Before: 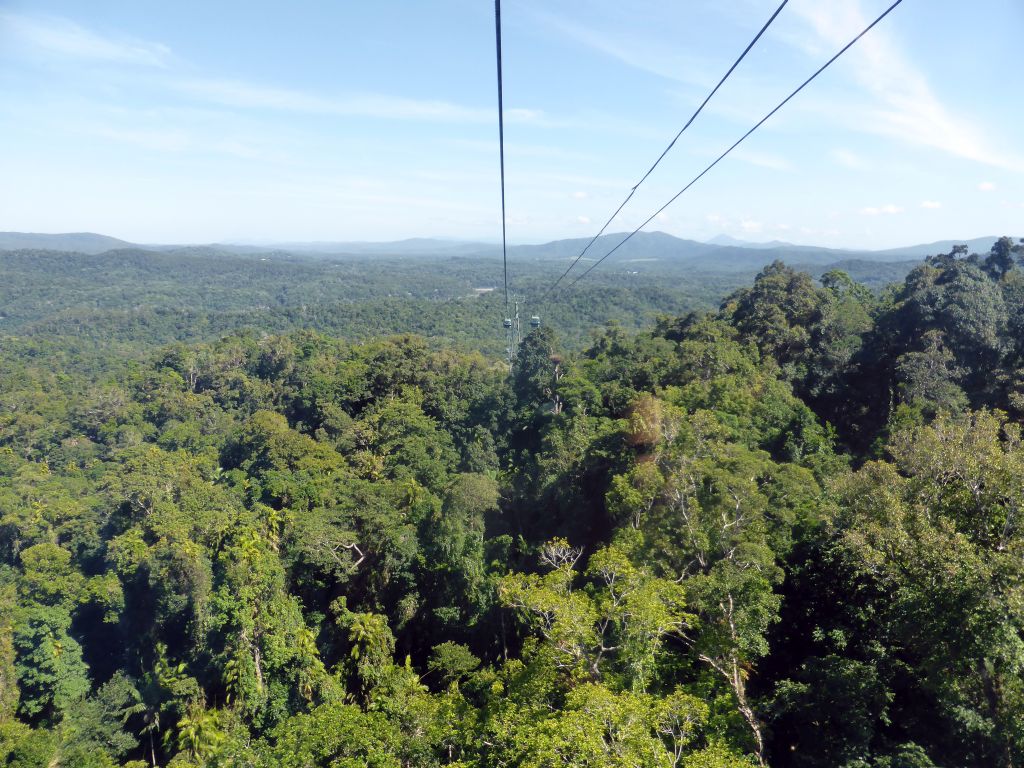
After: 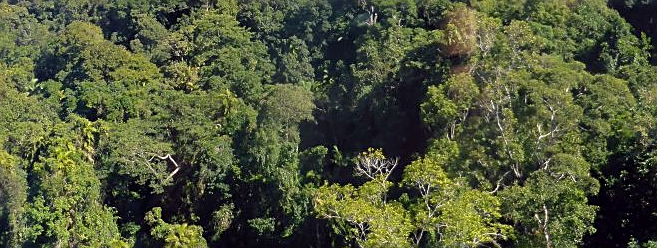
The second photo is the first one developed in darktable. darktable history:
sharpen: on, module defaults
contrast equalizer: octaves 7, y [[0.5, 0.504, 0.515, 0.527, 0.535, 0.534], [0.5 ×6], [0.491, 0.387, 0.179, 0.068, 0.068, 0.068], [0 ×5, 0.023], [0 ×6]], mix -0.104
exposure: black level correction 0.001, compensate exposure bias true, compensate highlight preservation false
crop: left 18.083%, top 50.693%, right 17.684%, bottom 16.903%
